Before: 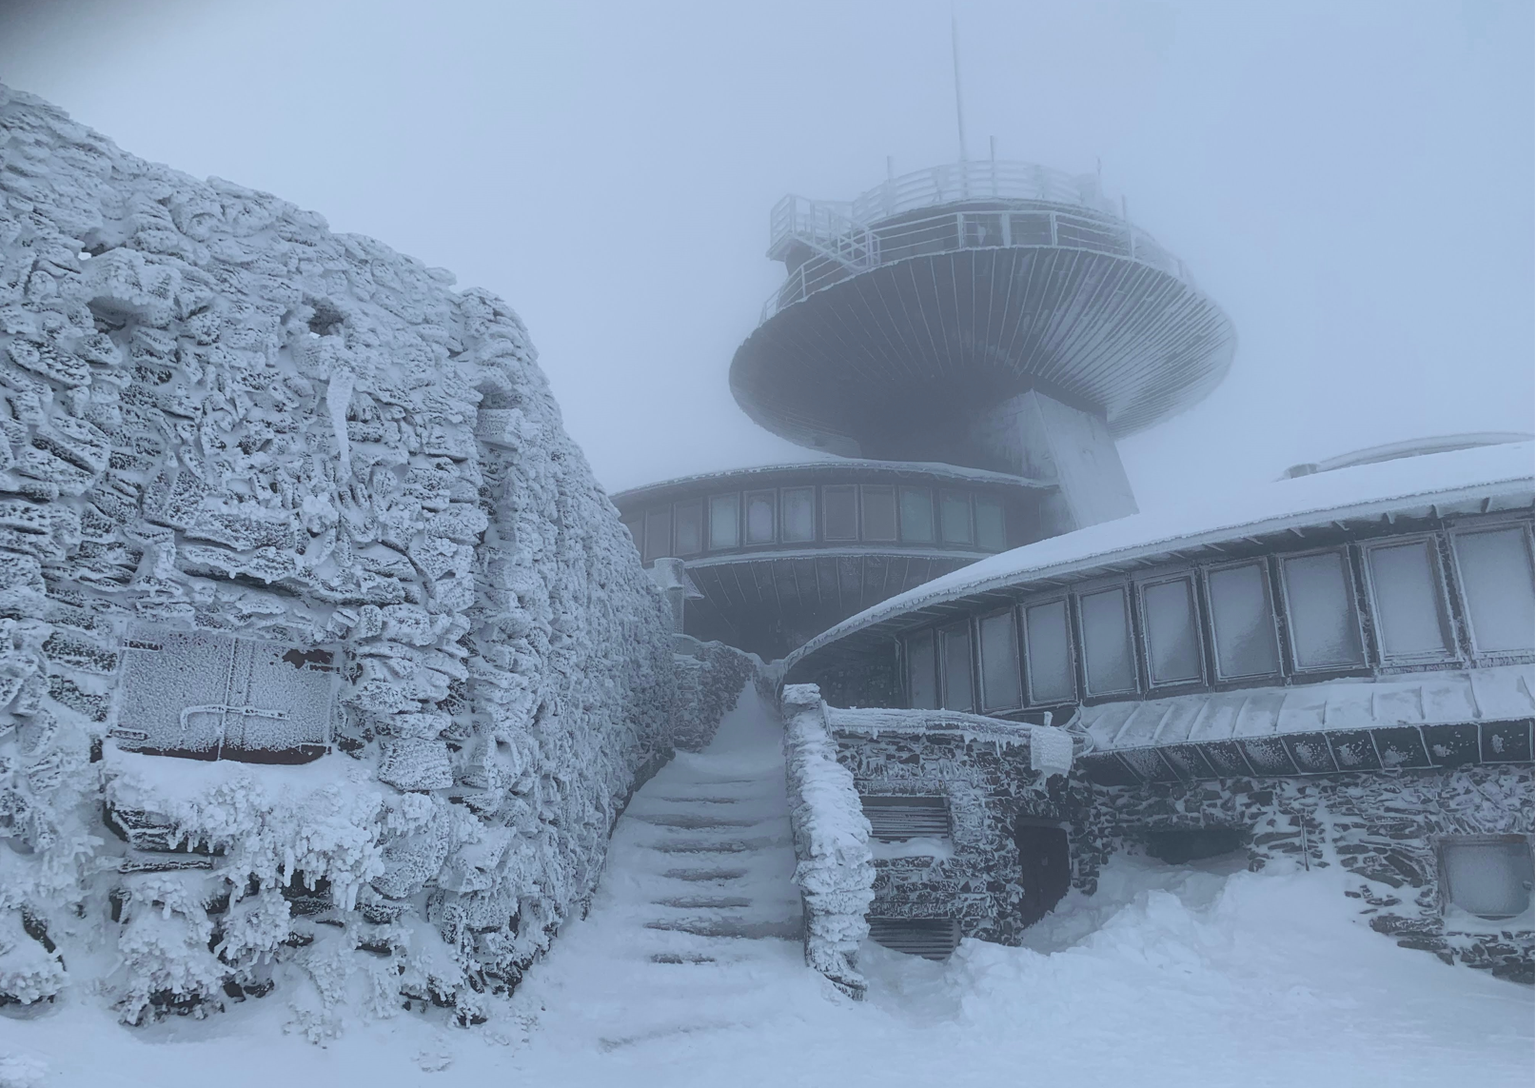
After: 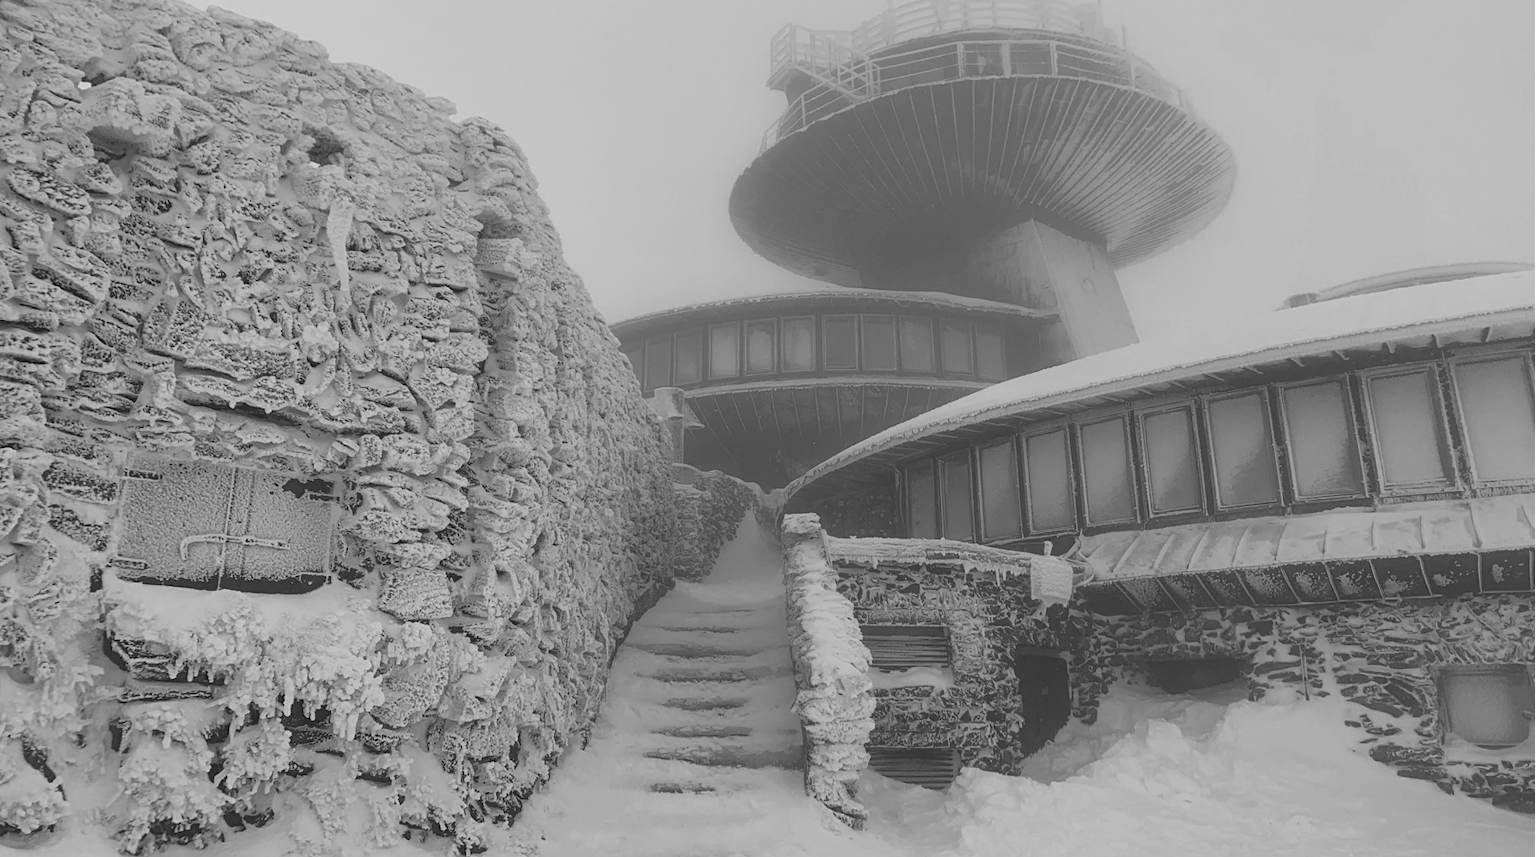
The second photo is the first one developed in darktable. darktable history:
local contrast: mode bilateral grid, contrast 19, coarseness 51, detail 119%, midtone range 0.2
crop and rotate: top 15.709%, bottom 5.38%
contrast brightness saturation: saturation -0.997
